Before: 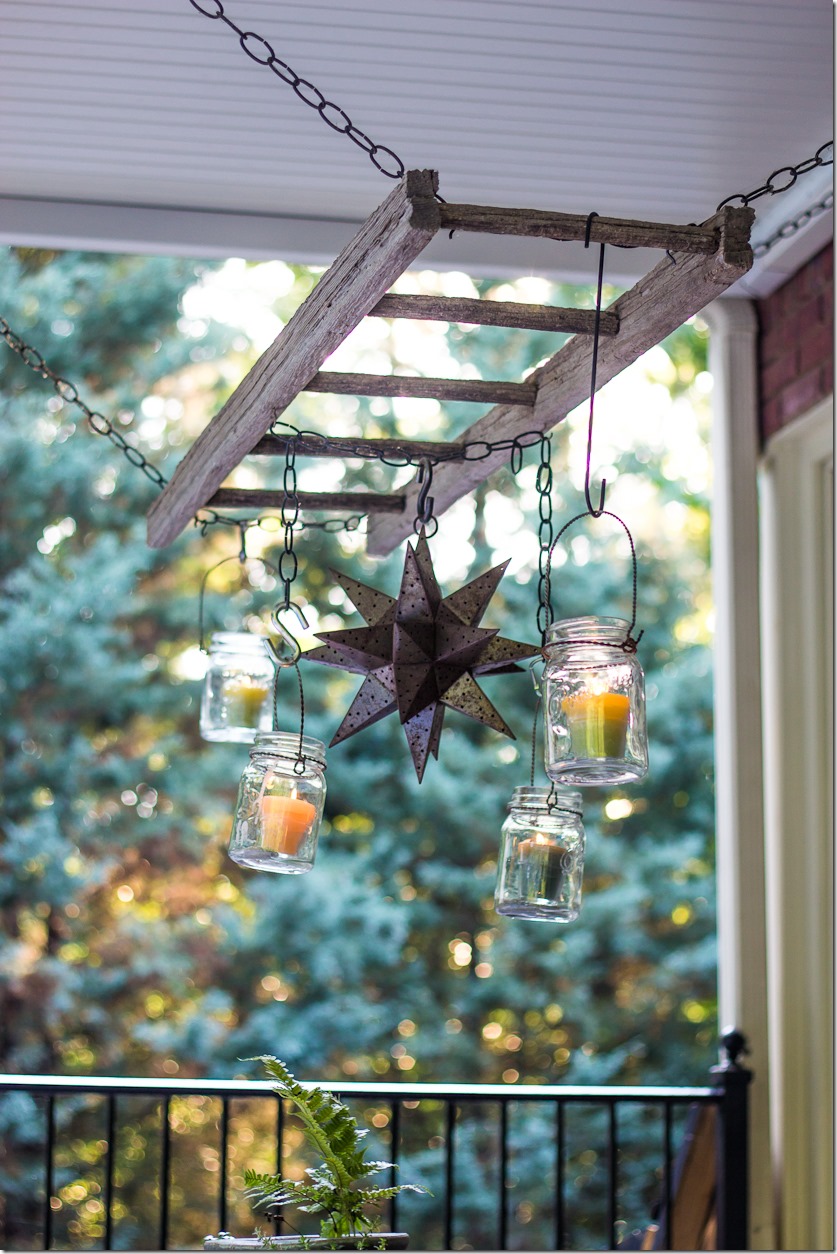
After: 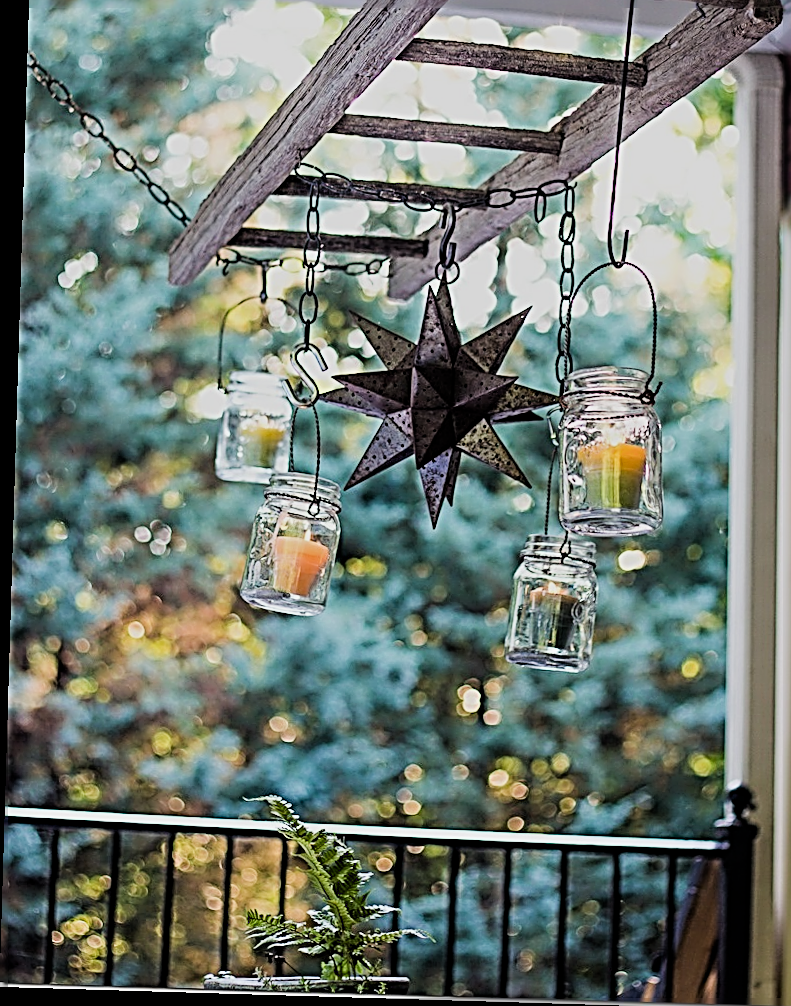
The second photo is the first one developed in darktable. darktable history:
crop: top 20.916%, right 9.437%, bottom 0.316%
rotate and perspective: rotation 1.72°, automatic cropping off
filmic rgb: black relative exposure -7.65 EV, white relative exposure 4.56 EV, hardness 3.61, contrast 1.05
sharpen: radius 3.158, amount 1.731
